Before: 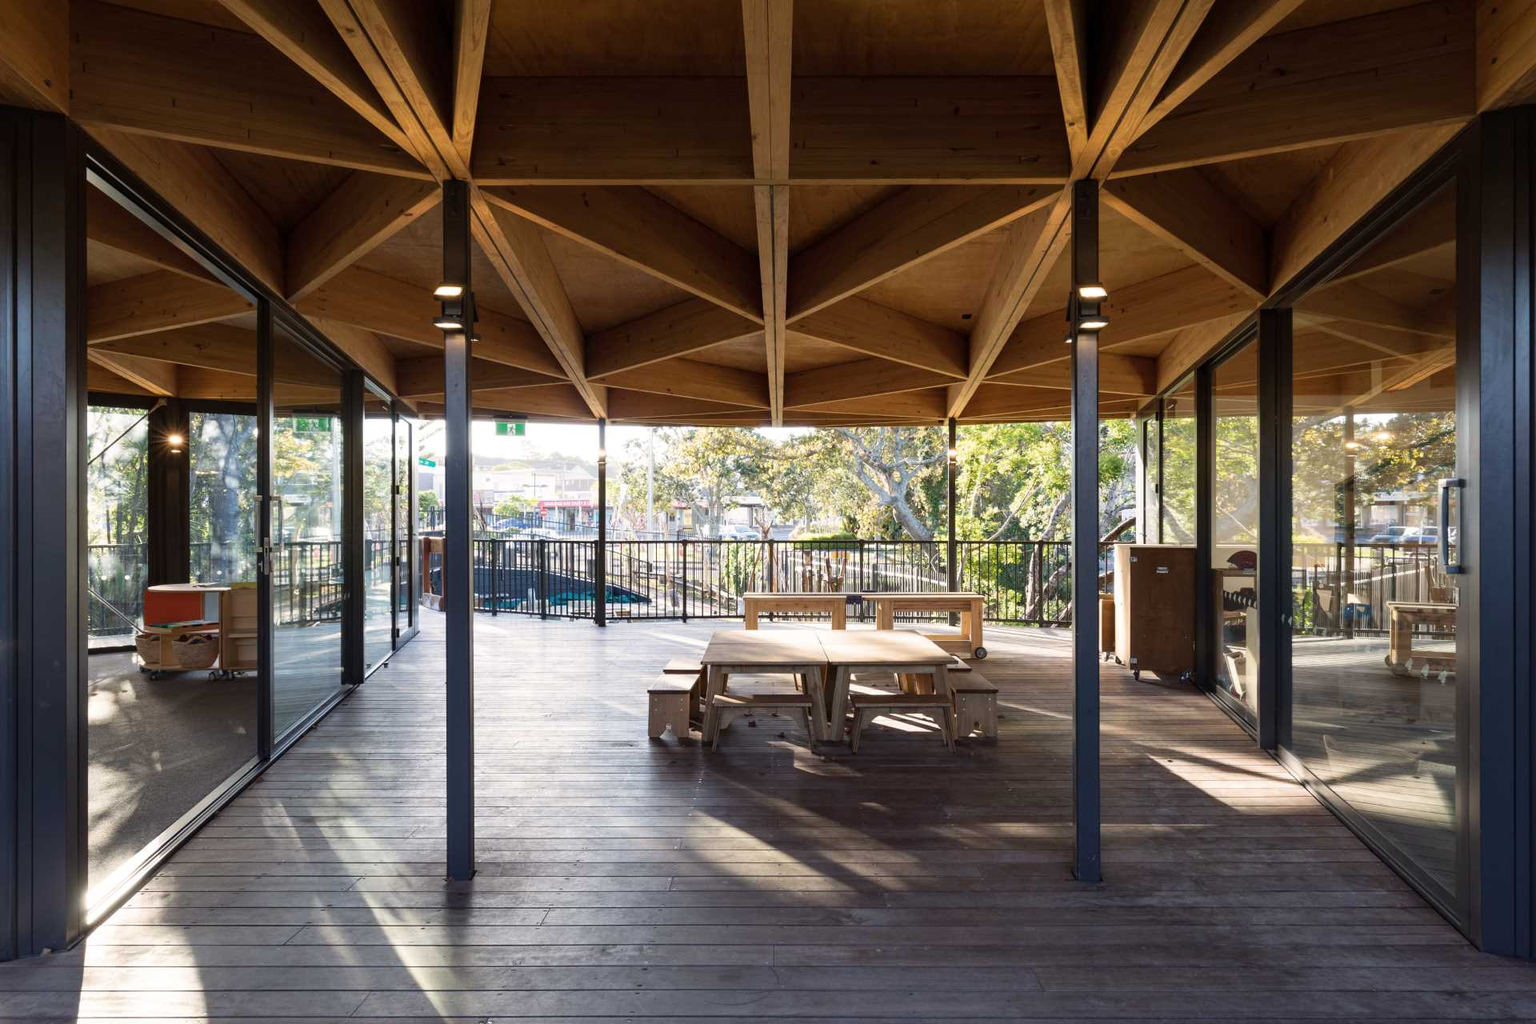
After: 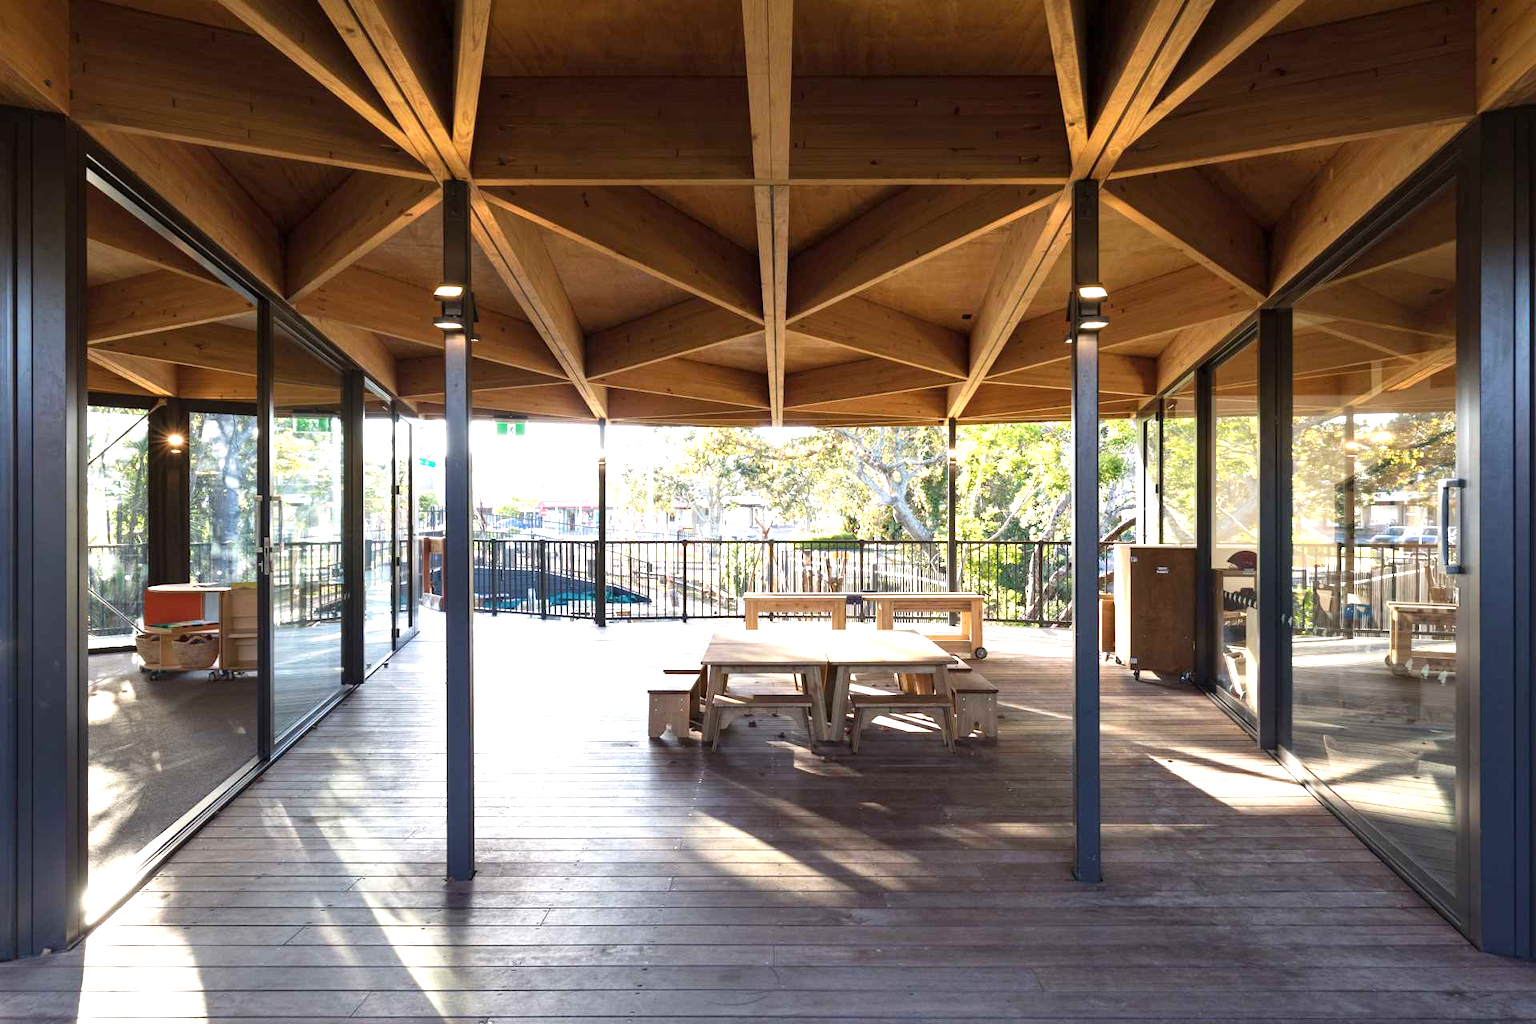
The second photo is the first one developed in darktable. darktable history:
exposure: black level correction 0, exposure 0.851 EV, compensate highlight preservation false
